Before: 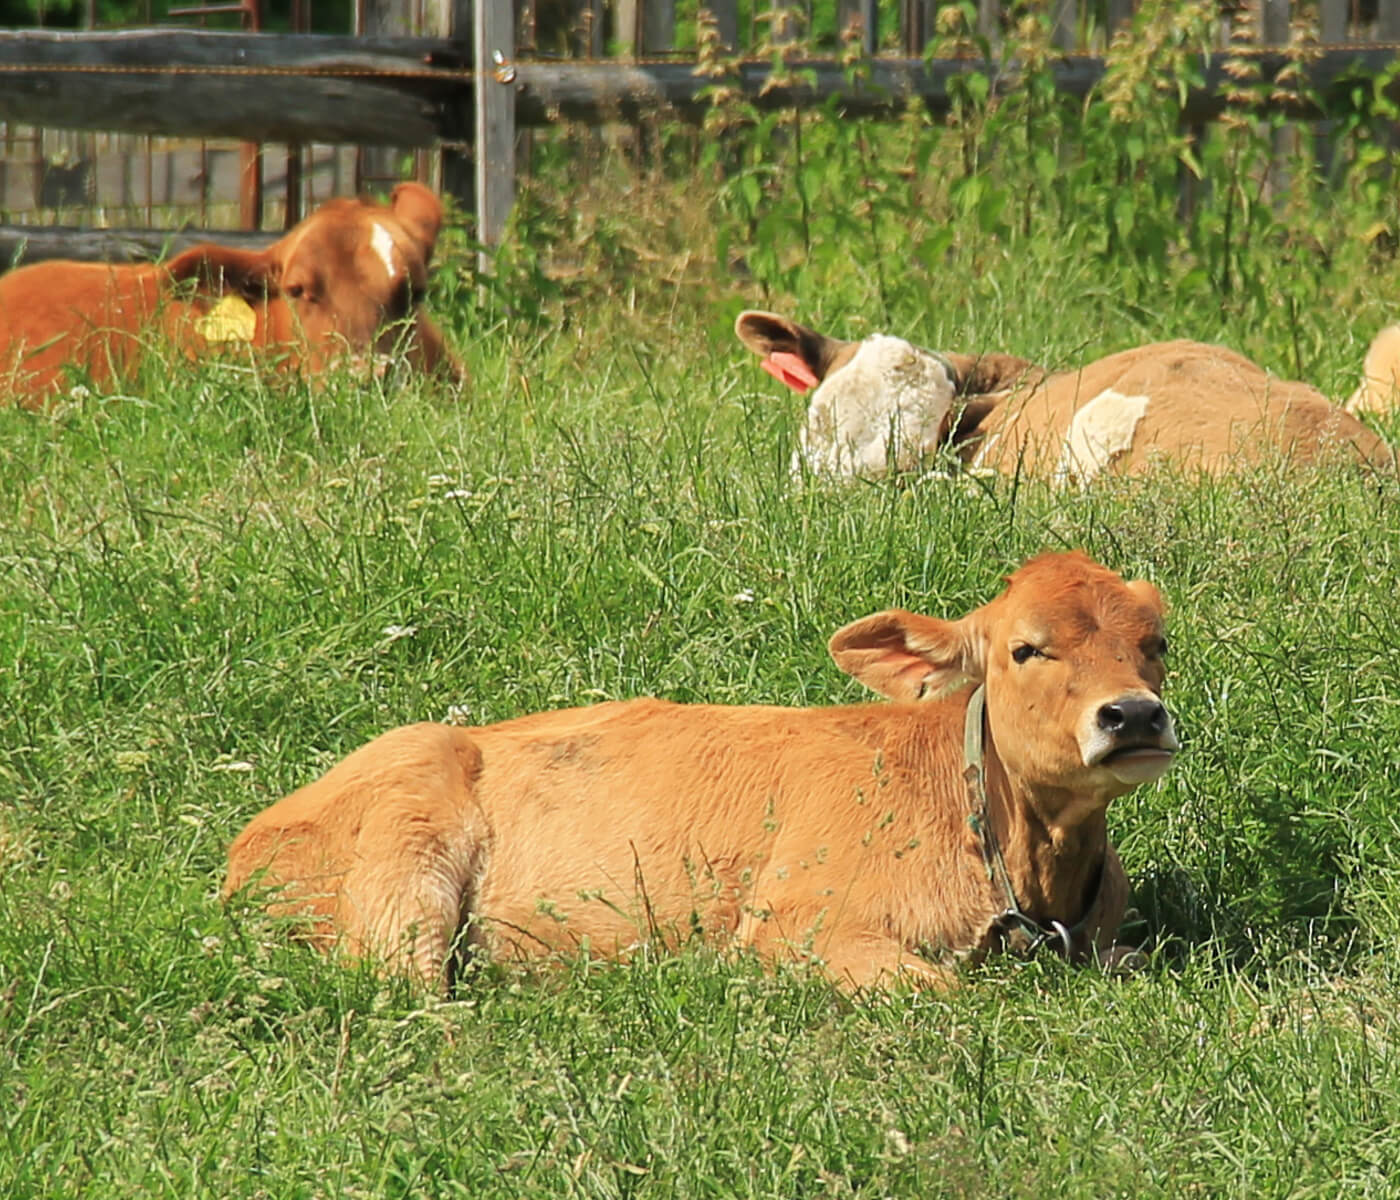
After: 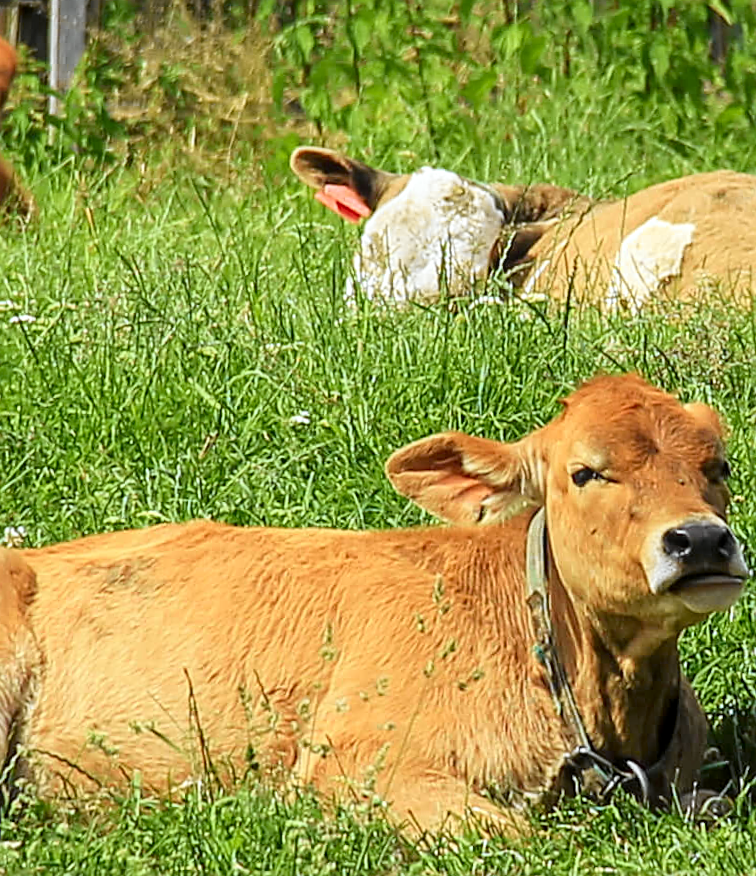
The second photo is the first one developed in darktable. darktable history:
tone curve: curves: ch0 [(0, 0.008) (0.107, 0.083) (0.283, 0.287) (0.461, 0.498) (0.64, 0.691) (0.822, 0.869) (0.998, 0.978)]; ch1 [(0, 0) (0.323, 0.339) (0.438, 0.422) (0.473, 0.487) (0.502, 0.502) (0.527, 0.53) (0.561, 0.583) (0.608, 0.629) (0.669, 0.704) (0.859, 0.899) (1, 1)]; ch2 [(0, 0) (0.33, 0.347) (0.421, 0.456) (0.473, 0.498) (0.502, 0.504) (0.522, 0.524) (0.549, 0.567) (0.585, 0.627) (0.676, 0.724) (1, 1)], color space Lab, independent channels, preserve colors none
local contrast: on, module defaults
tone equalizer: on, module defaults
rotate and perspective: rotation 0.128°, lens shift (vertical) -0.181, lens shift (horizontal) -0.044, shear 0.001, automatic cropping off
white balance: red 0.924, blue 1.095
sharpen: on, module defaults
crop: left 32.075%, top 10.976%, right 18.355%, bottom 17.596%
